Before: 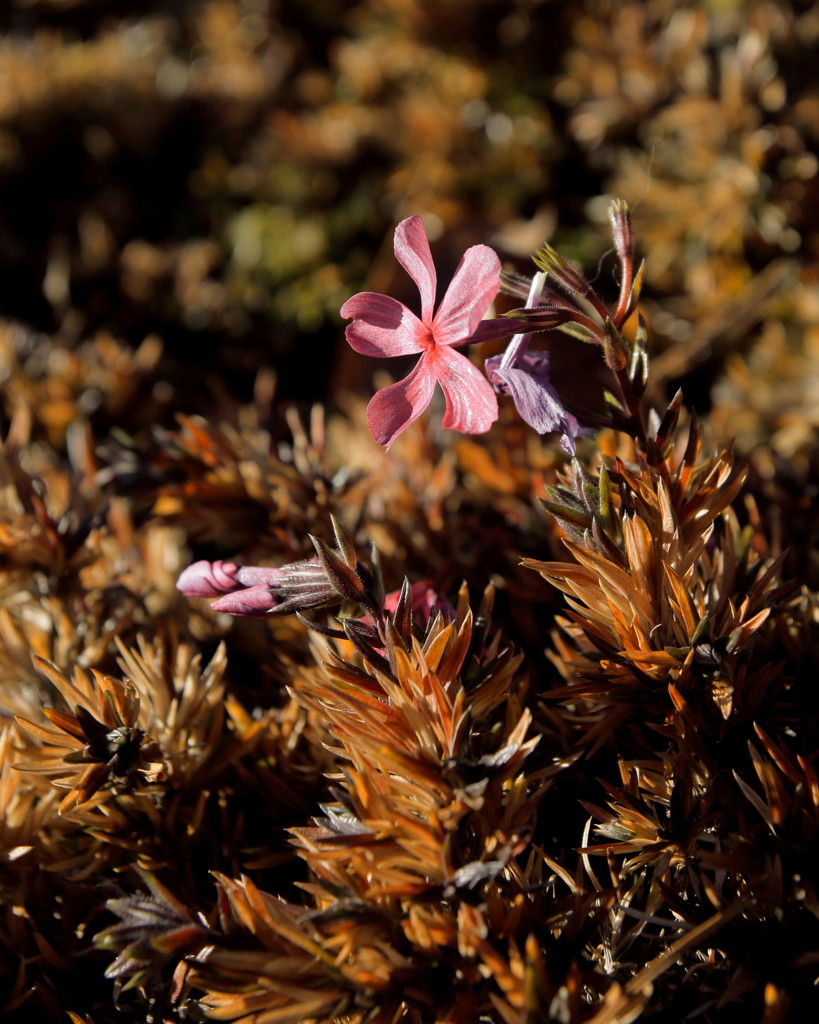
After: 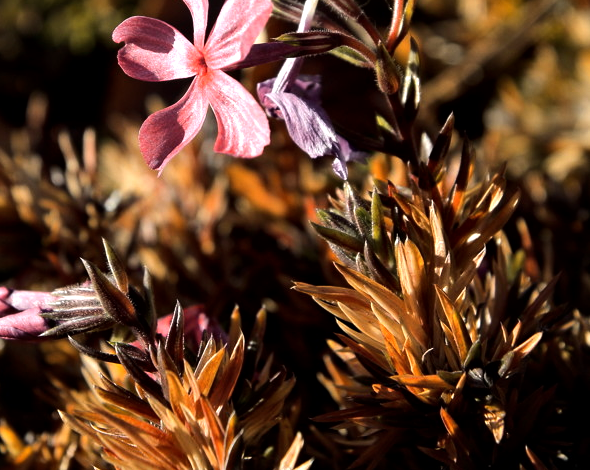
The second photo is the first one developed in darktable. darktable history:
tone equalizer: -8 EV -0.75 EV, -7 EV -0.7 EV, -6 EV -0.6 EV, -5 EV -0.4 EV, -3 EV 0.4 EV, -2 EV 0.6 EV, -1 EV 0.7 EV, +0 EV 0.75 EV, edges refinement/feathering 500, mask exposure compensation -1.57 EV, preserve details no
base curve: exposure shift 0, preserve colors none
local contrast: mode bilateral grid, contrast 20, coarseness 50, detail 120%, midtone range 0.2
crop and rotate: left 27.938%, top 27.046%, bottom 27.046%
